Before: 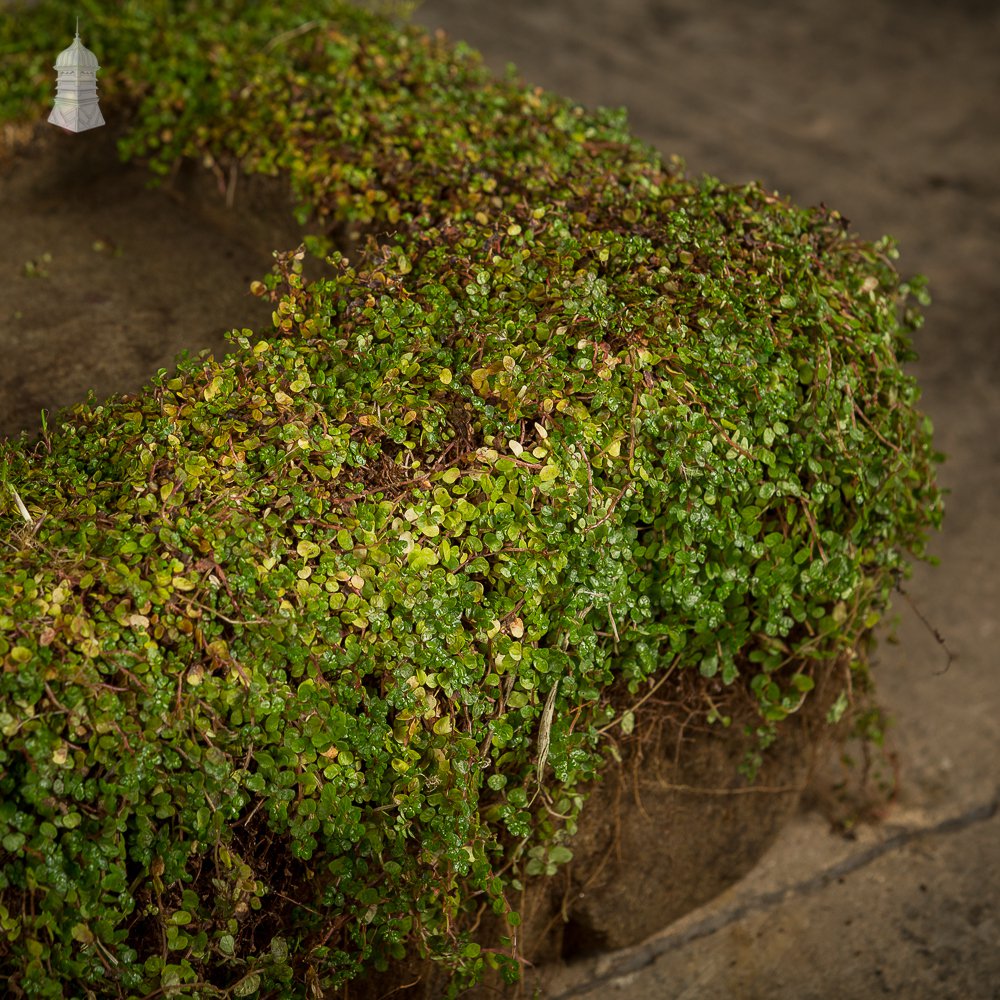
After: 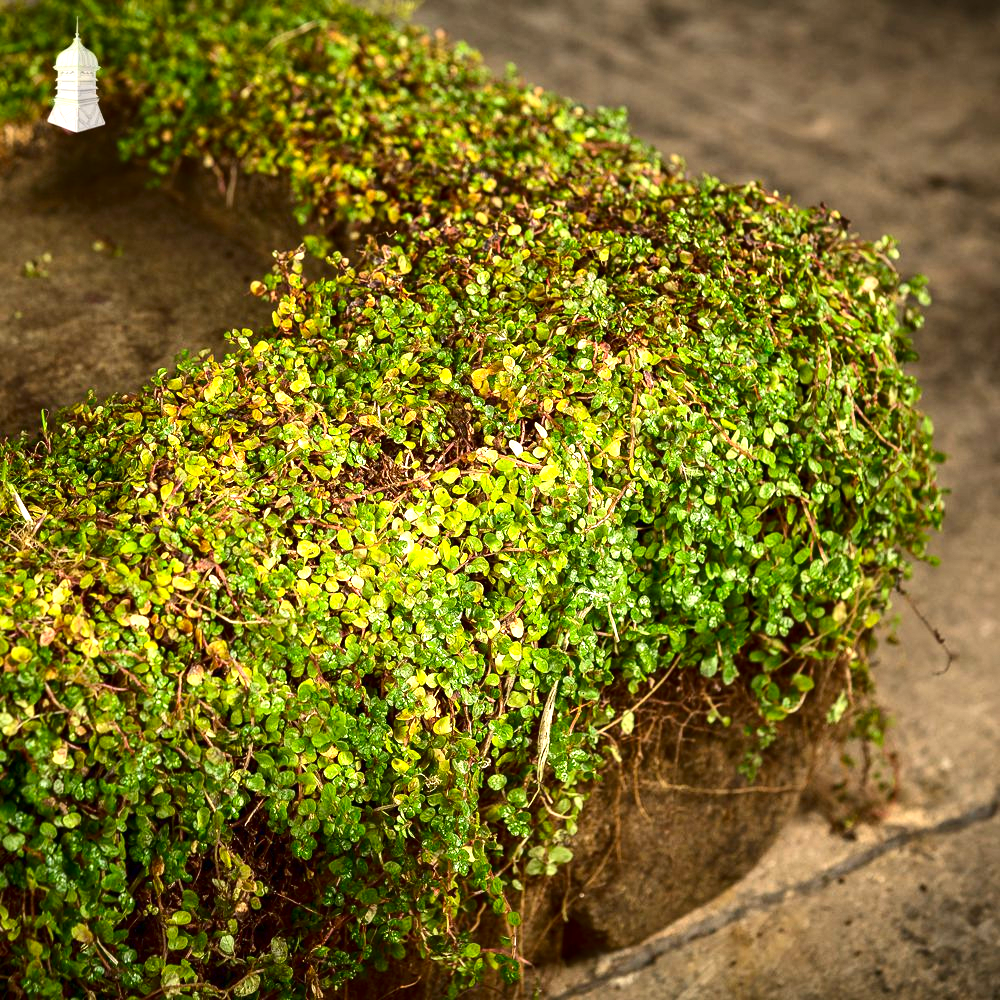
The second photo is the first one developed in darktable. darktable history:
contrast brightness saturation: contrast 0.196, brightness -0.104, saturation 0.096
exposure: black level correction 0, exposure 1.516 EV, compensate highlight preservation false
